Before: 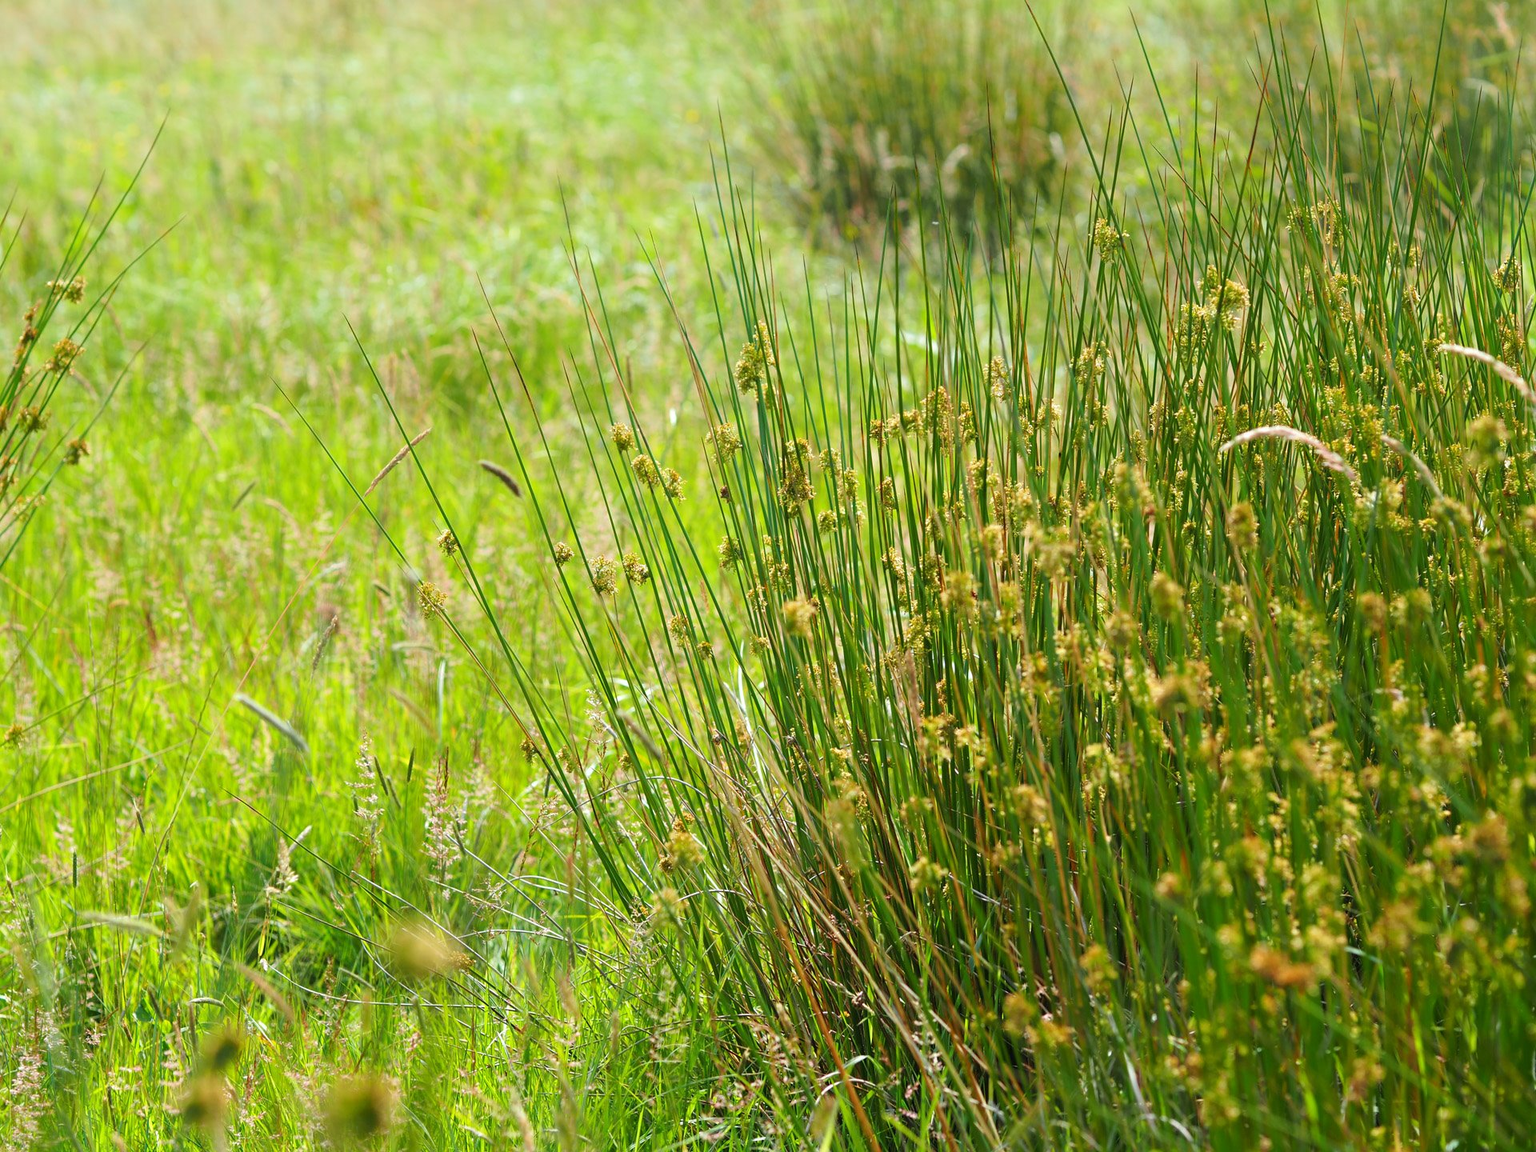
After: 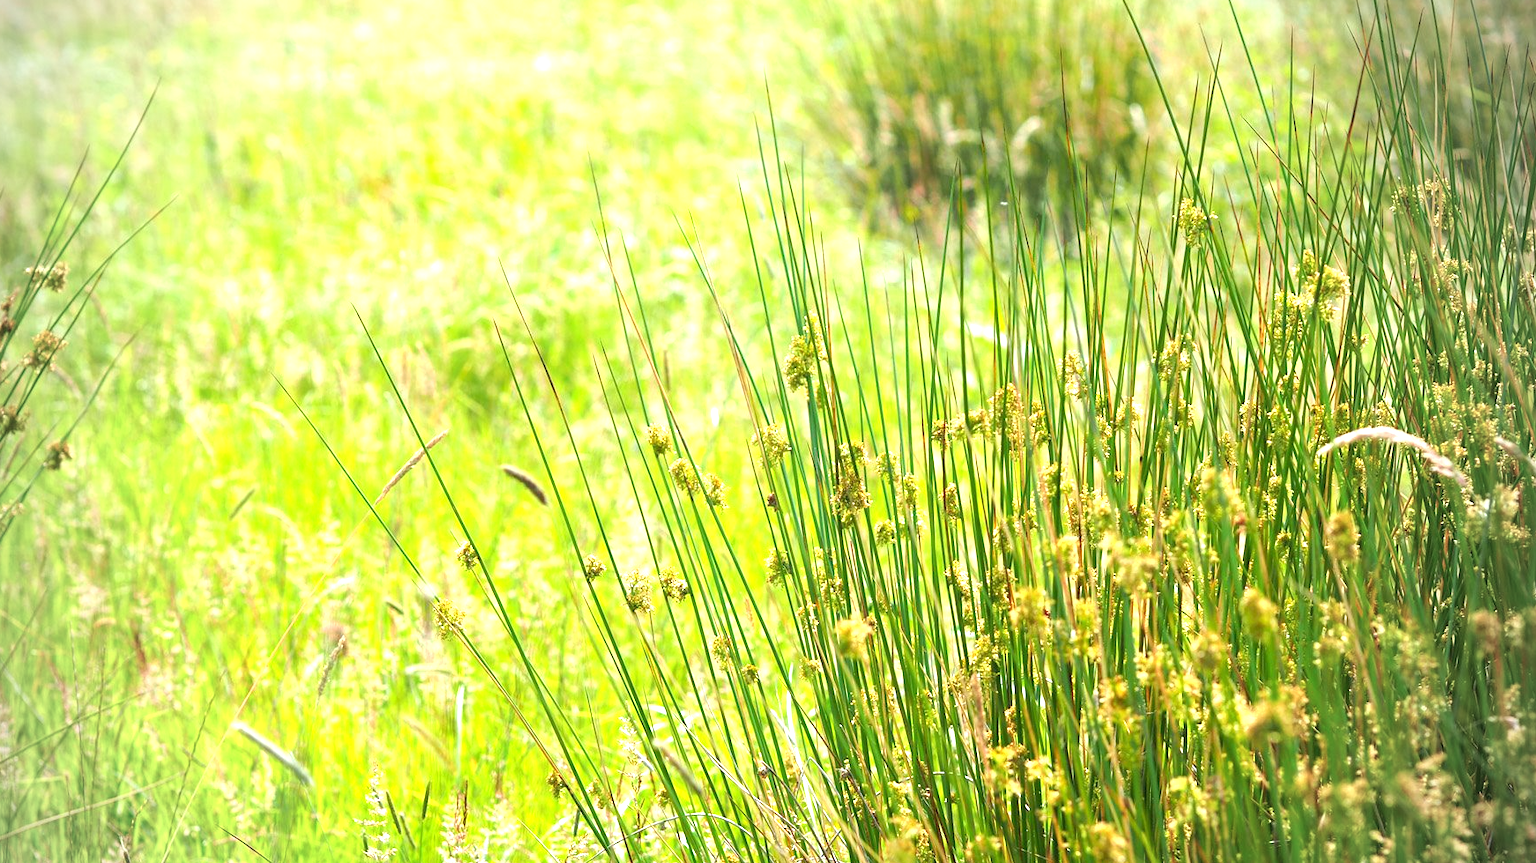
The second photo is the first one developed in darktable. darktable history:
vignetting: fall-off start 71.43%, brightness -0.527, saturation -0.522
exposure: black level correction 0, exposure 1 EV, compensate highlight preservation false
crop: left 1.595%, top 3.381%, right 7.586%, bottom 28.51%
